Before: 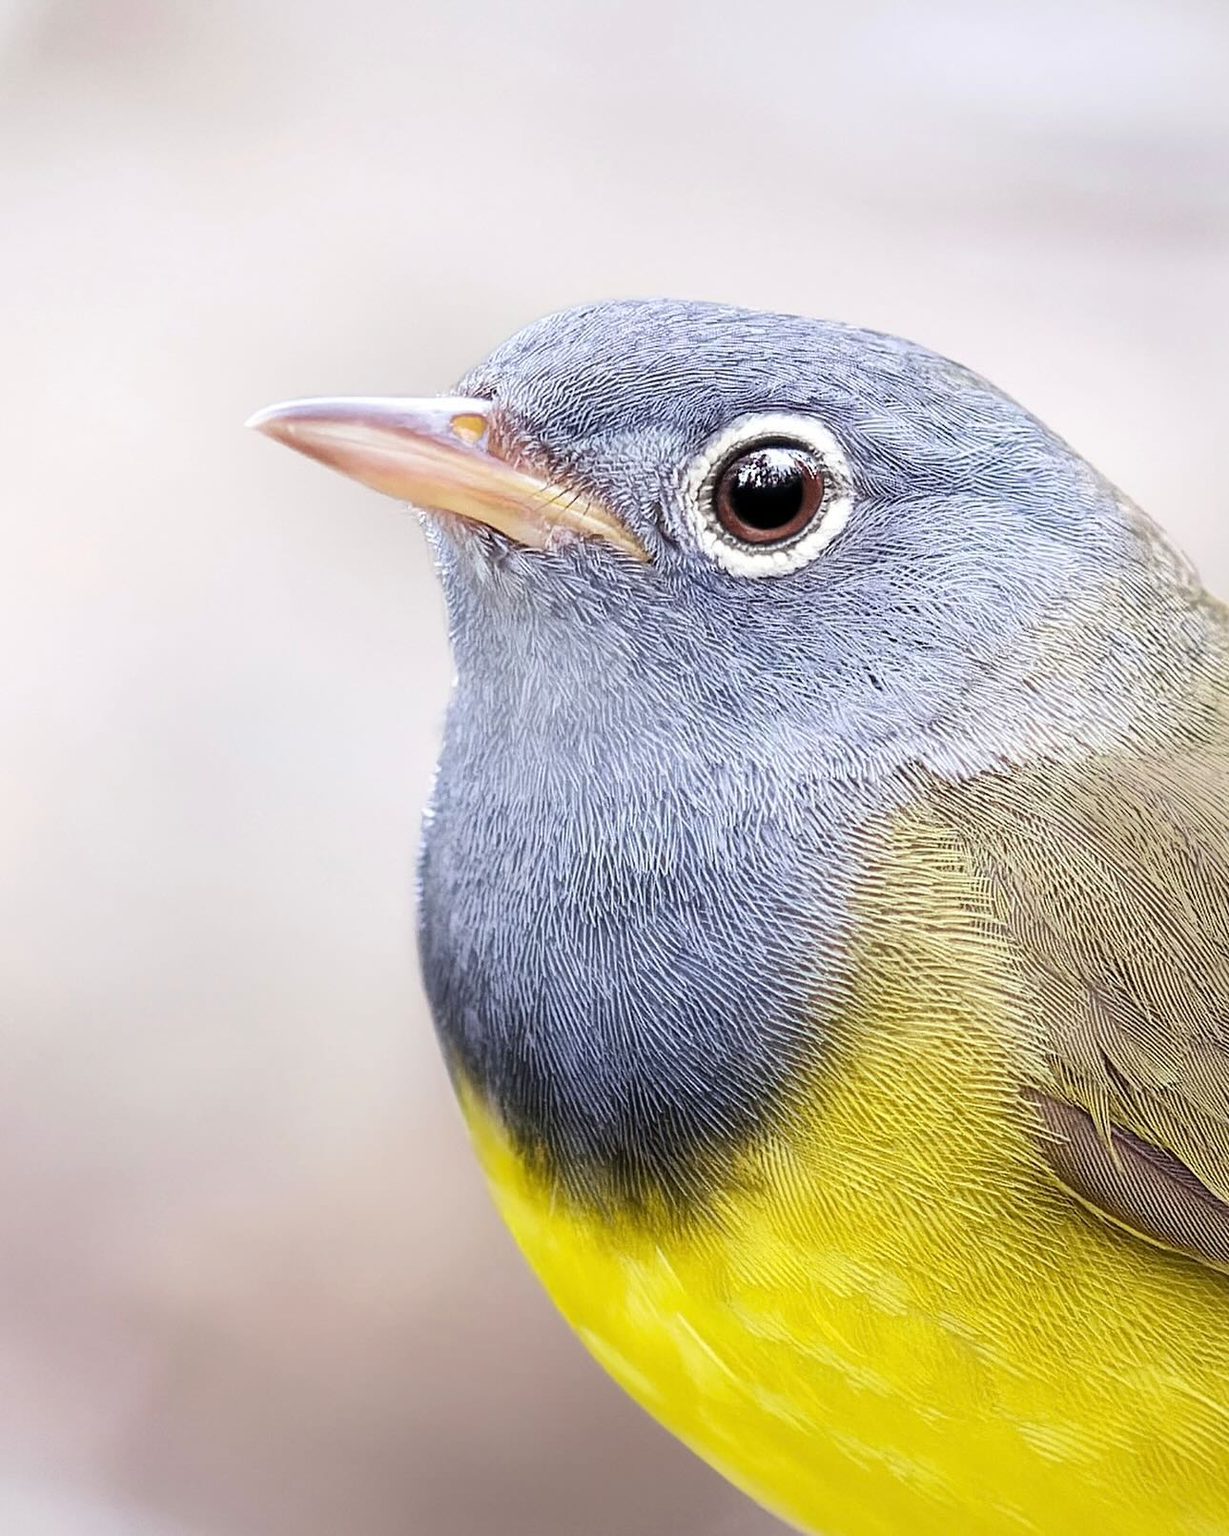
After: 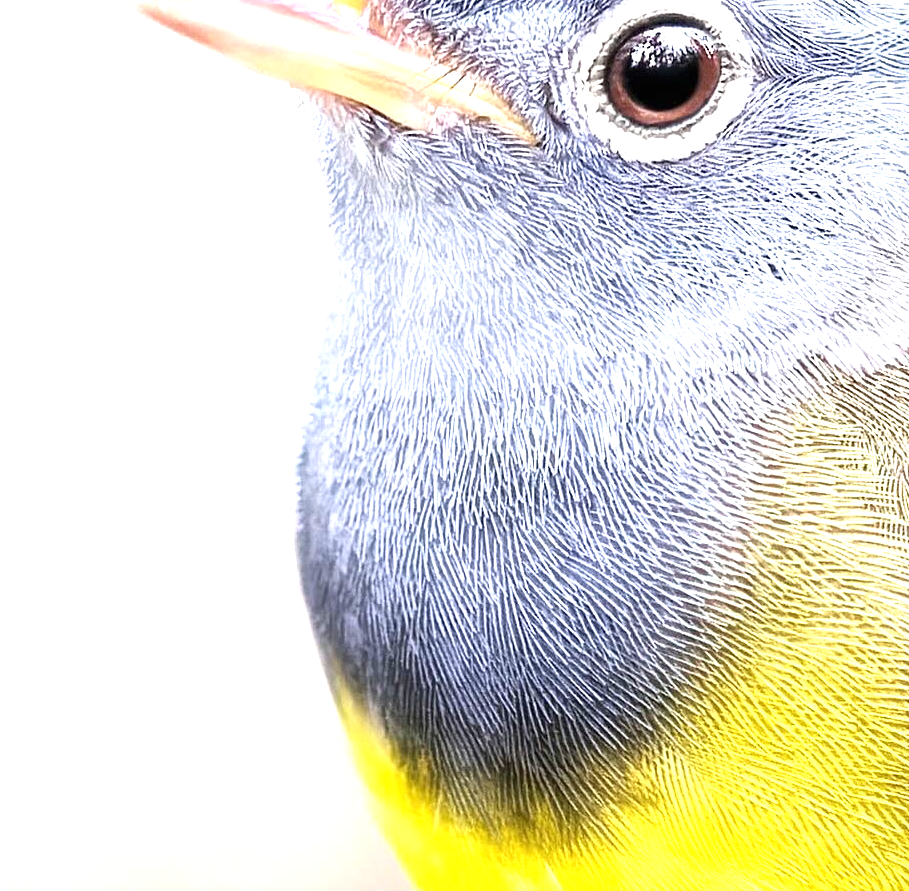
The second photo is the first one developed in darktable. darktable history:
exposure: black level correction 0, exposure 1.1 EV, compensate exposure bias true, compensate highlight preservation false
crop: left 11.123%, top 27.61%, right 18.3%, bottom 17.034%
